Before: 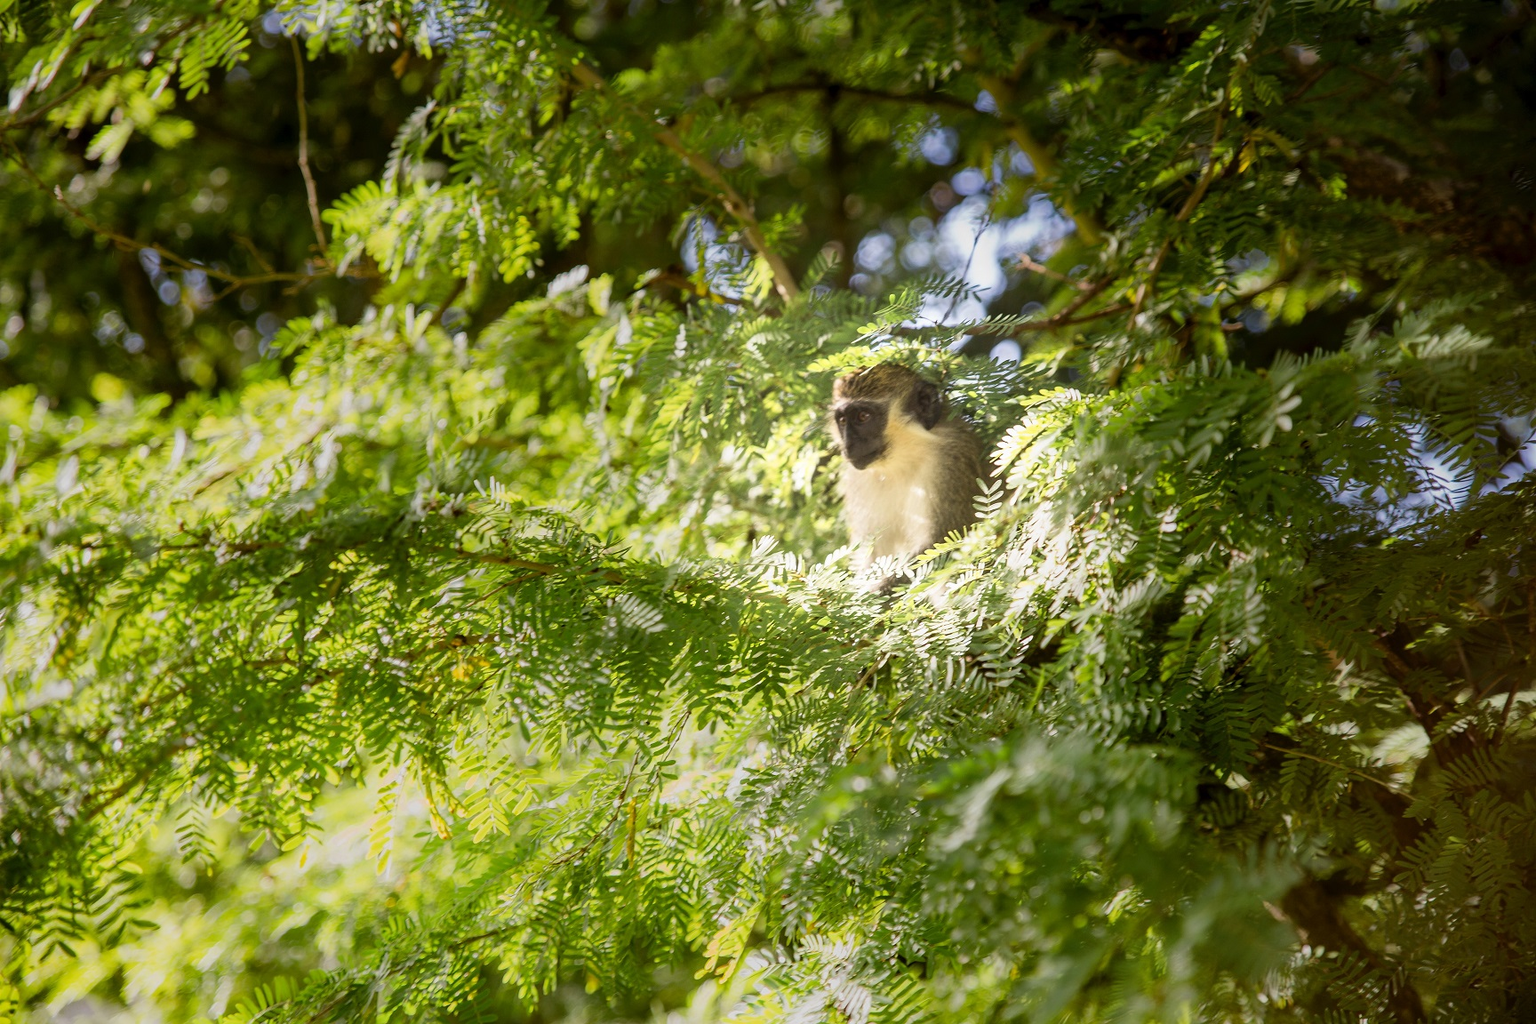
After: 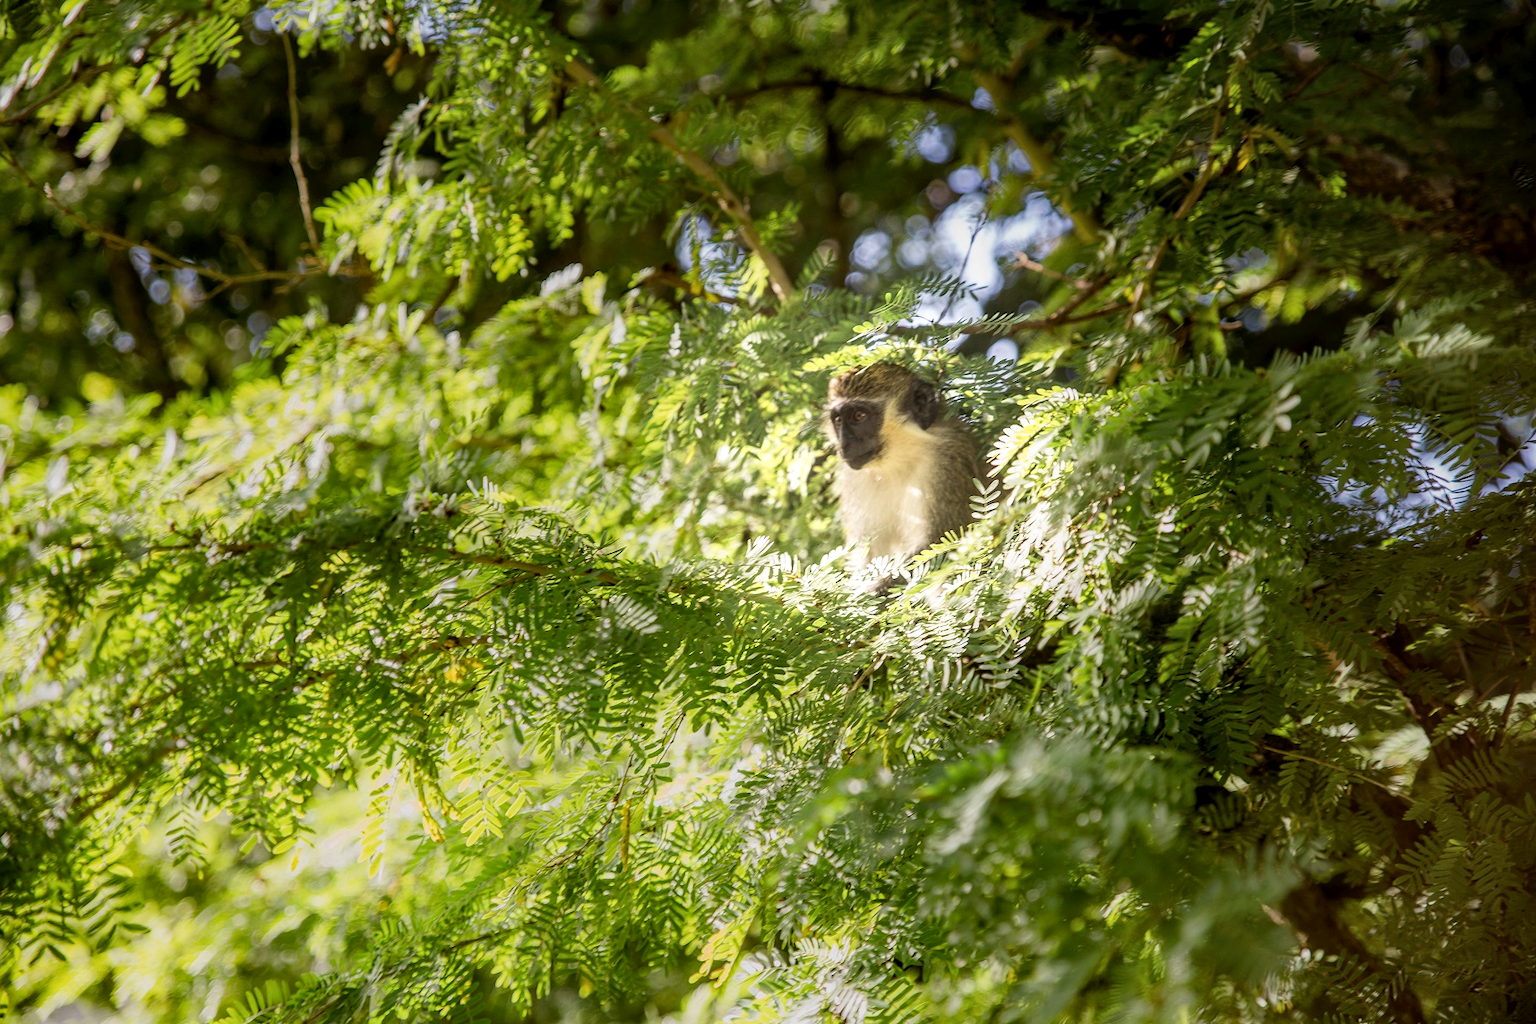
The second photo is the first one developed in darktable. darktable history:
local contrast: on, module defaults
crop and rotate: left 0.717%, top 0.386%, bottom 0.254%
tone equalizer: edges refinement/feathering 500, mask exposure compensation -1.57 EV, preserve details guided filter
